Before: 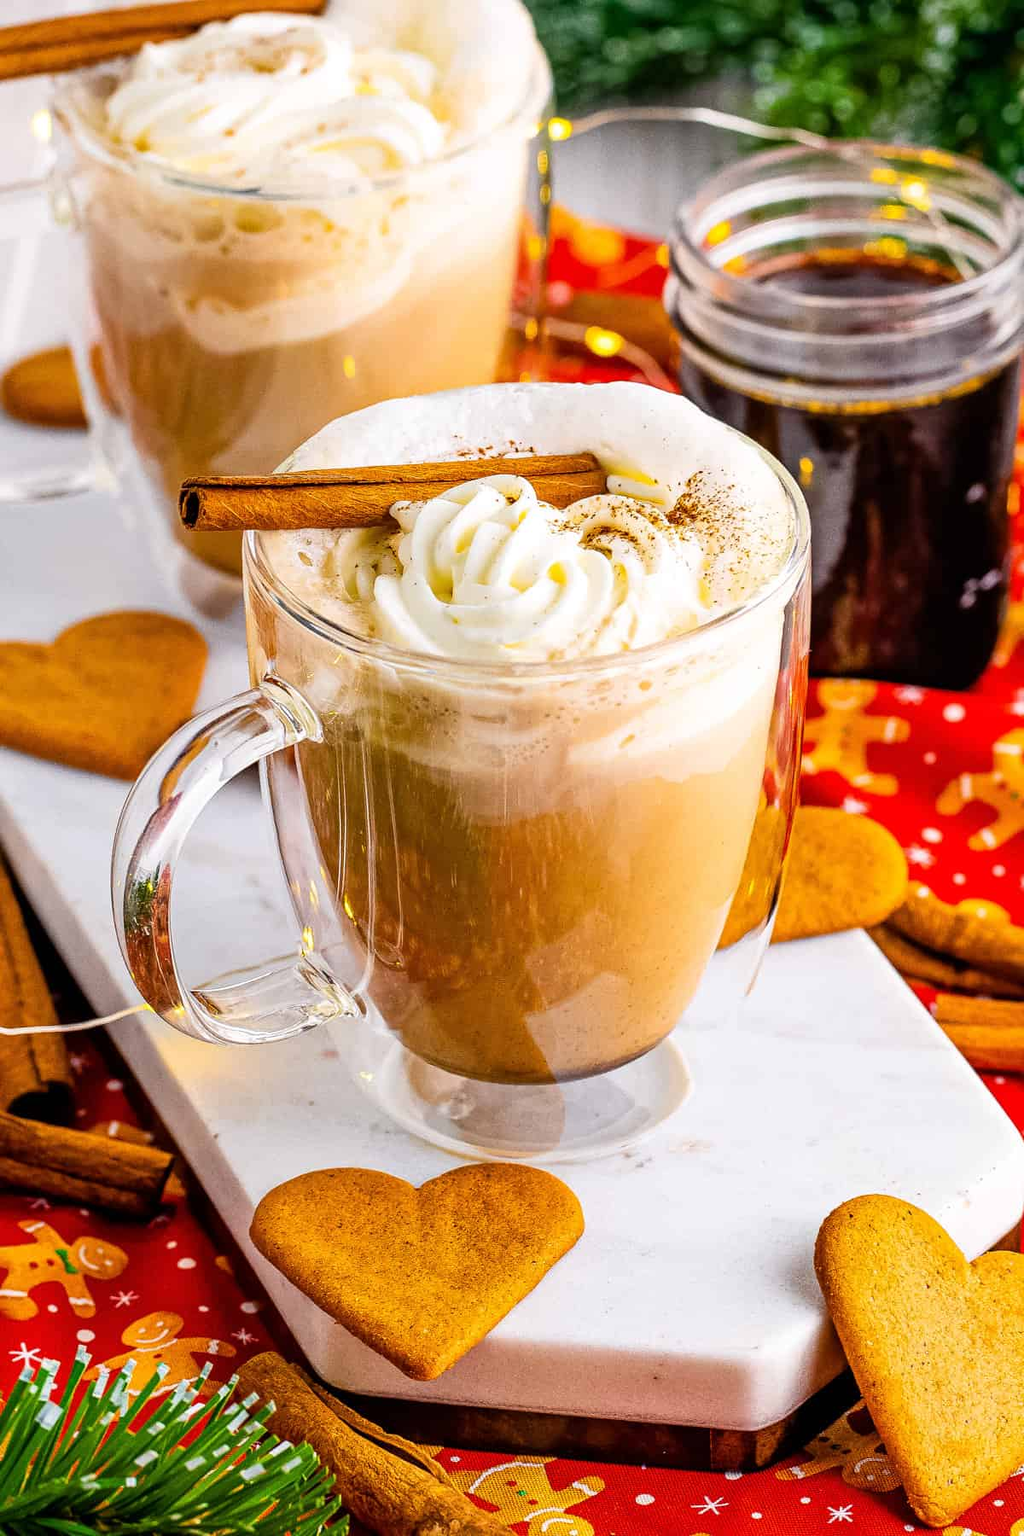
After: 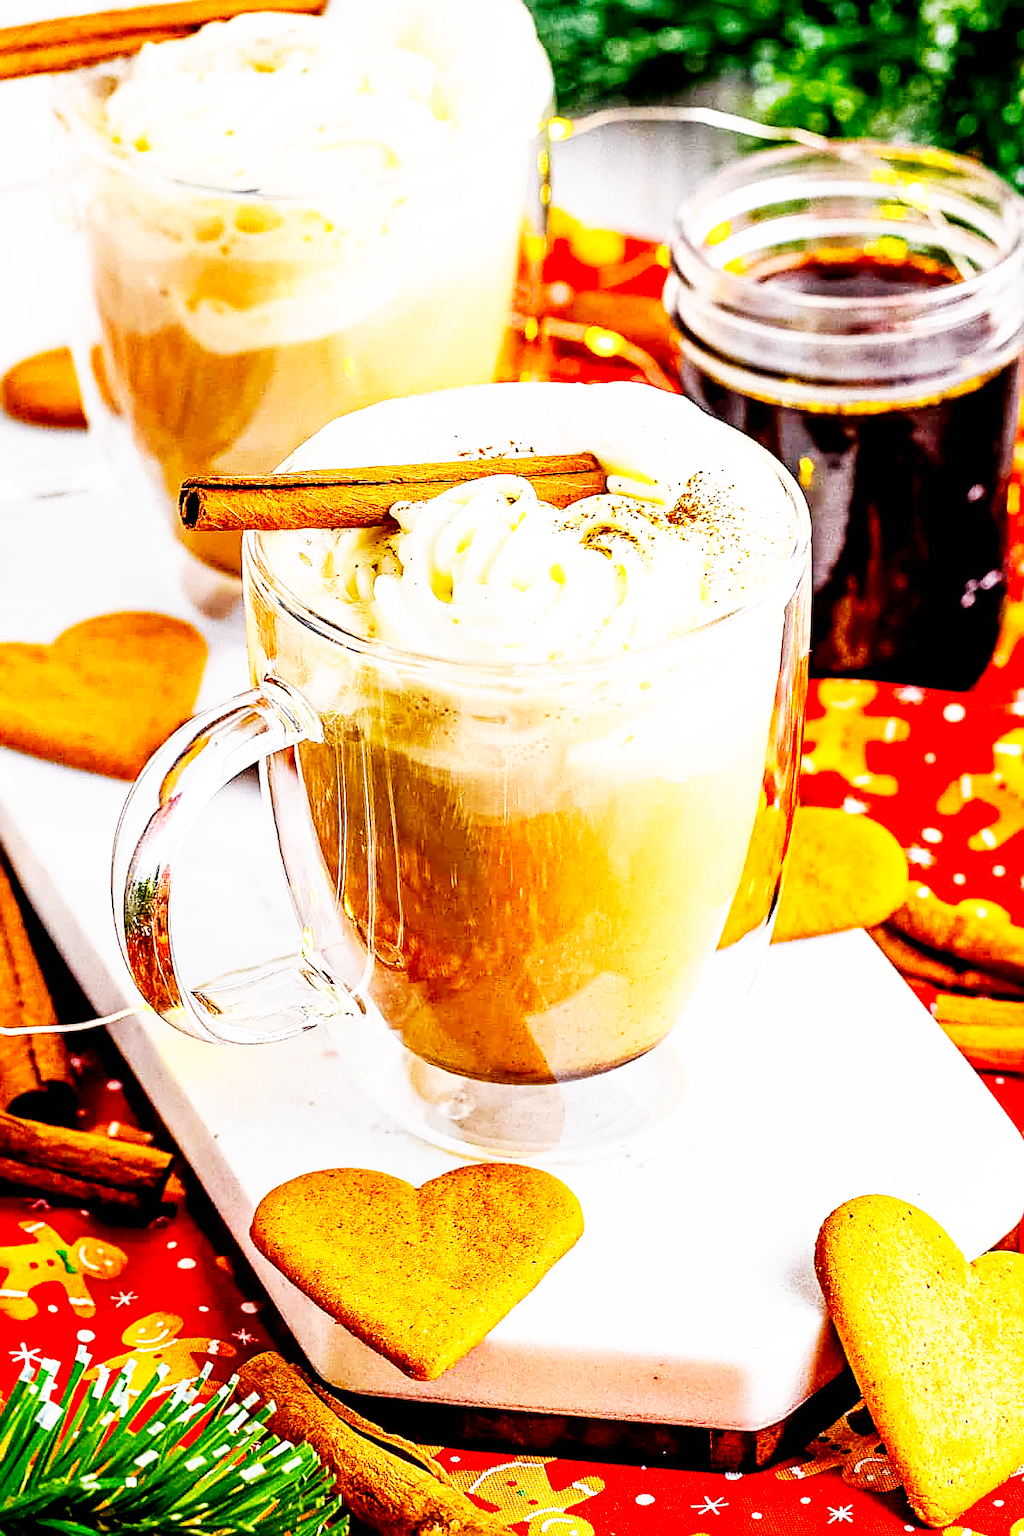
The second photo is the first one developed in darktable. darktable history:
base curve: curves: ch0 [(0, 0) (0.007, 0.004) (0.027, 0.03) (0.046, 0.07) (0.207, 0.54) (0.442, 0.872) (0.673, 0.972) (1, 1)], preserve colors none
sharpen: on, module defaults
exposure: black level correction 0.011, compensate highlight preservation false
